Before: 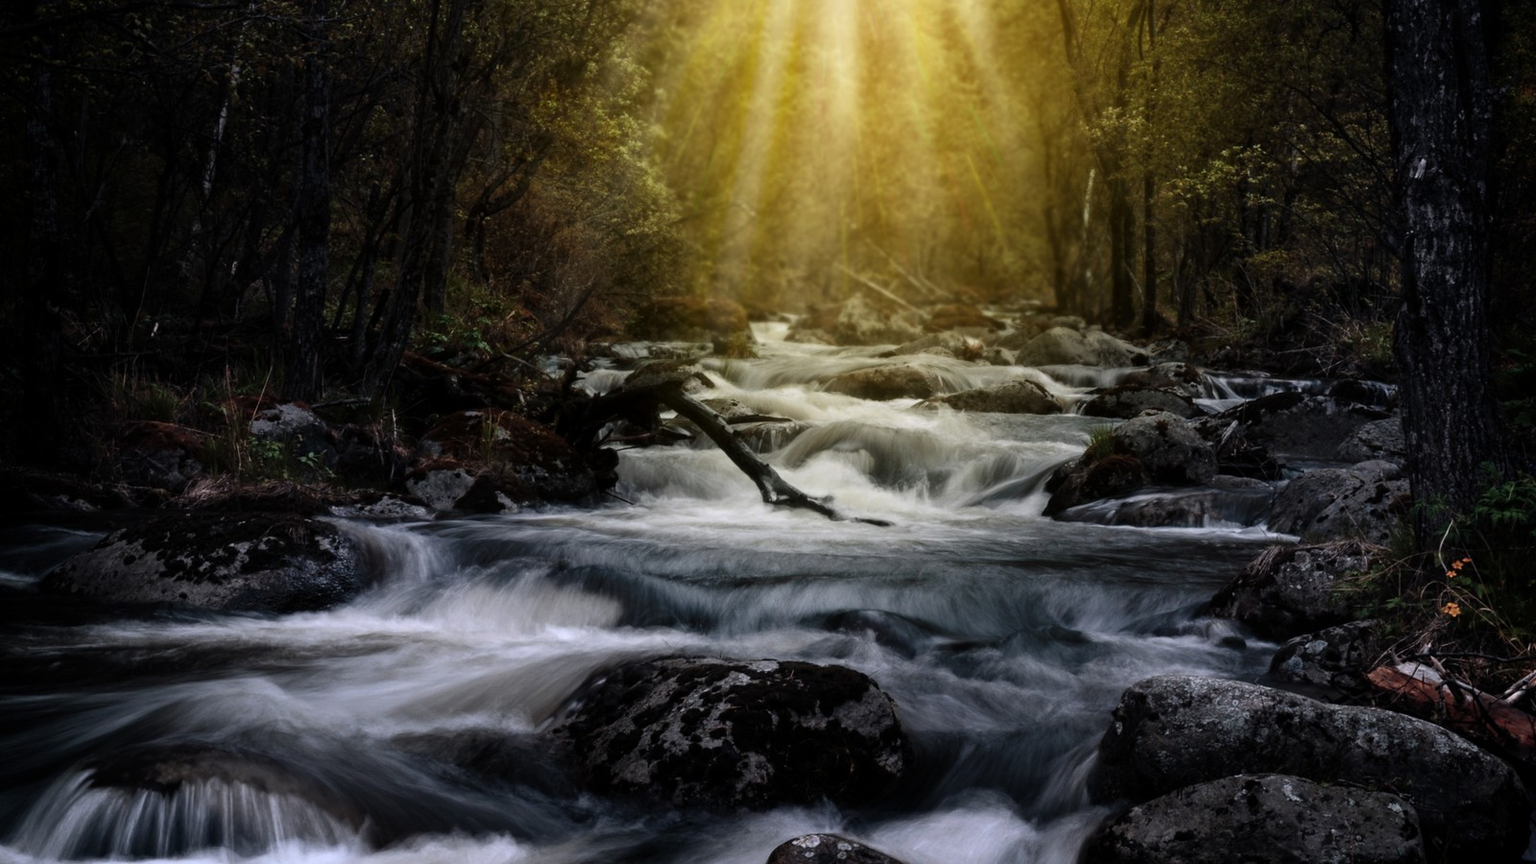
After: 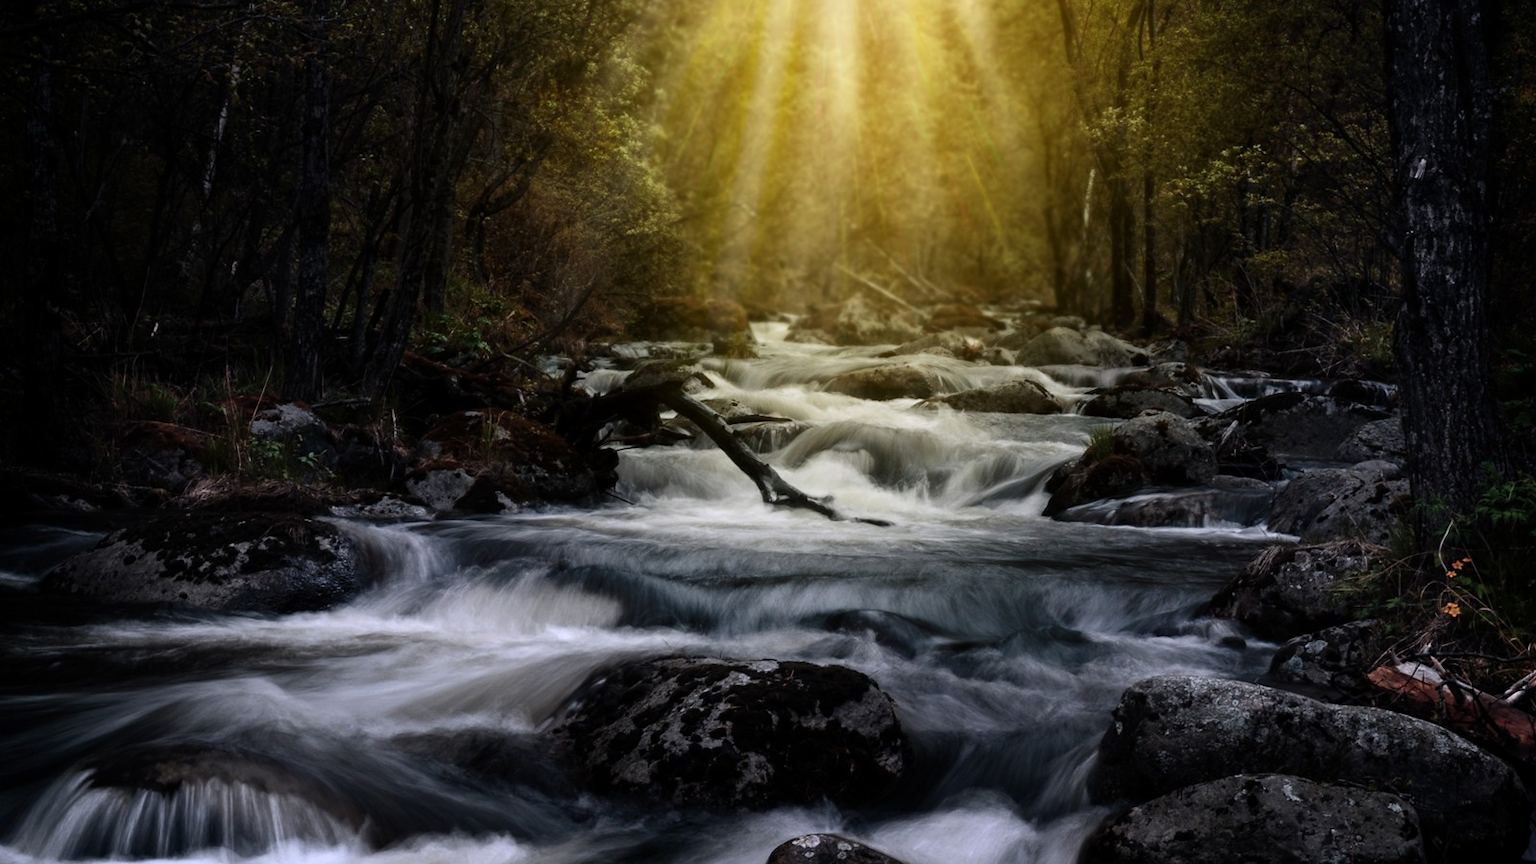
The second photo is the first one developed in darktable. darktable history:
contrast brightness saturation: contrast 0.082, saturation 0.024
